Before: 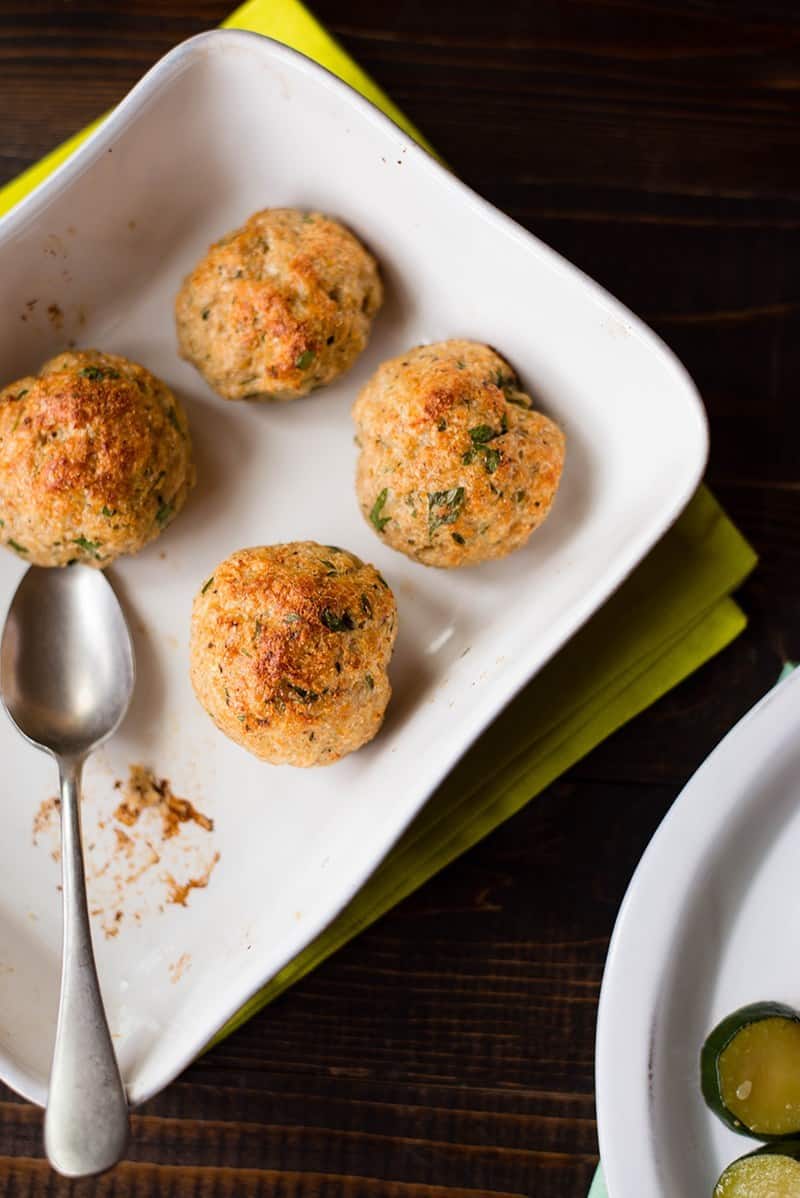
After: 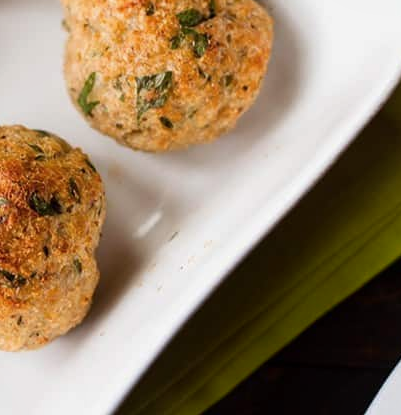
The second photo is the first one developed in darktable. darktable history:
crop: left 36.607%, top 34.735%, right 13.146%, bottom 30.611%
shadows and highlights: shadows -88.03, highlights -35.45, shadows color adjustment 99.15%, highlights color adjustment 0%, soften with gaussian
contrast brightness saturation: saturation -0.05
